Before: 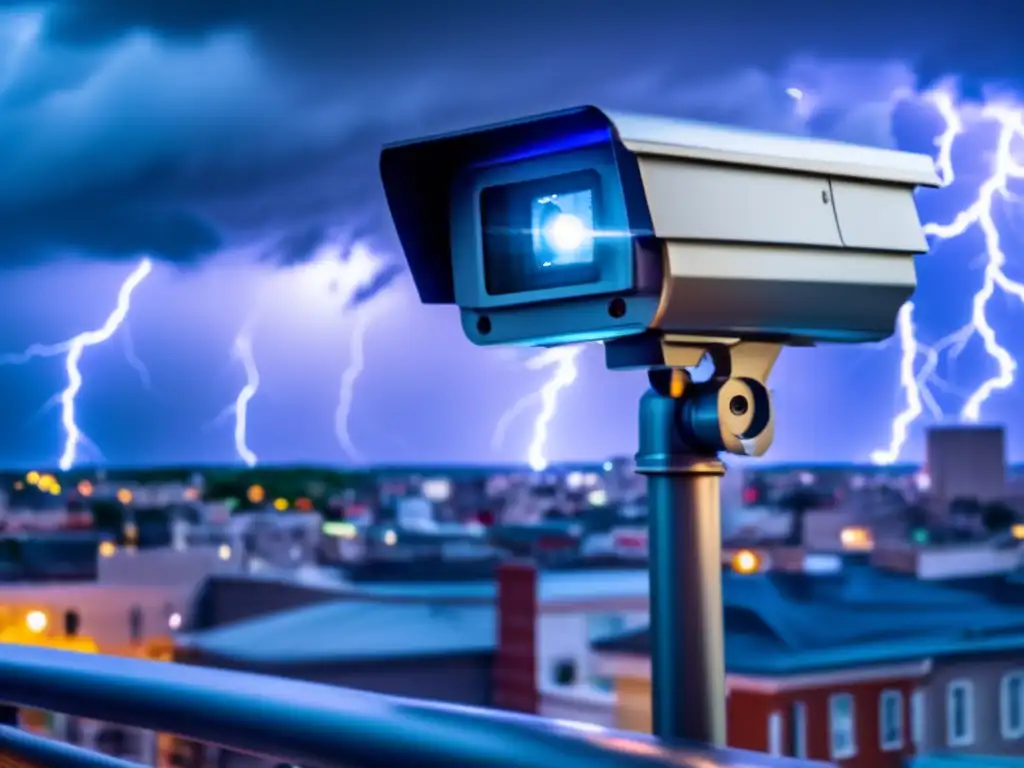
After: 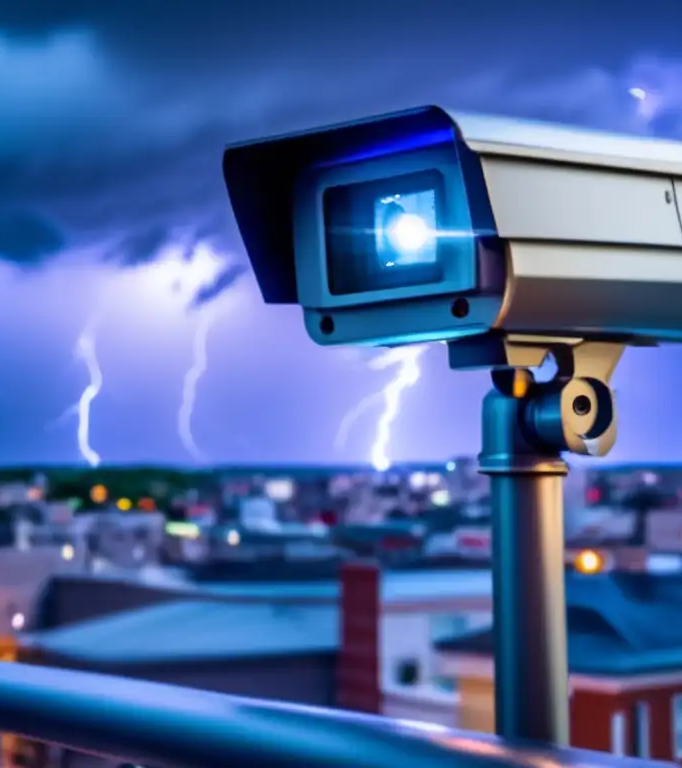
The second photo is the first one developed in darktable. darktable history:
crop: left 15.408%, right 17.924%
